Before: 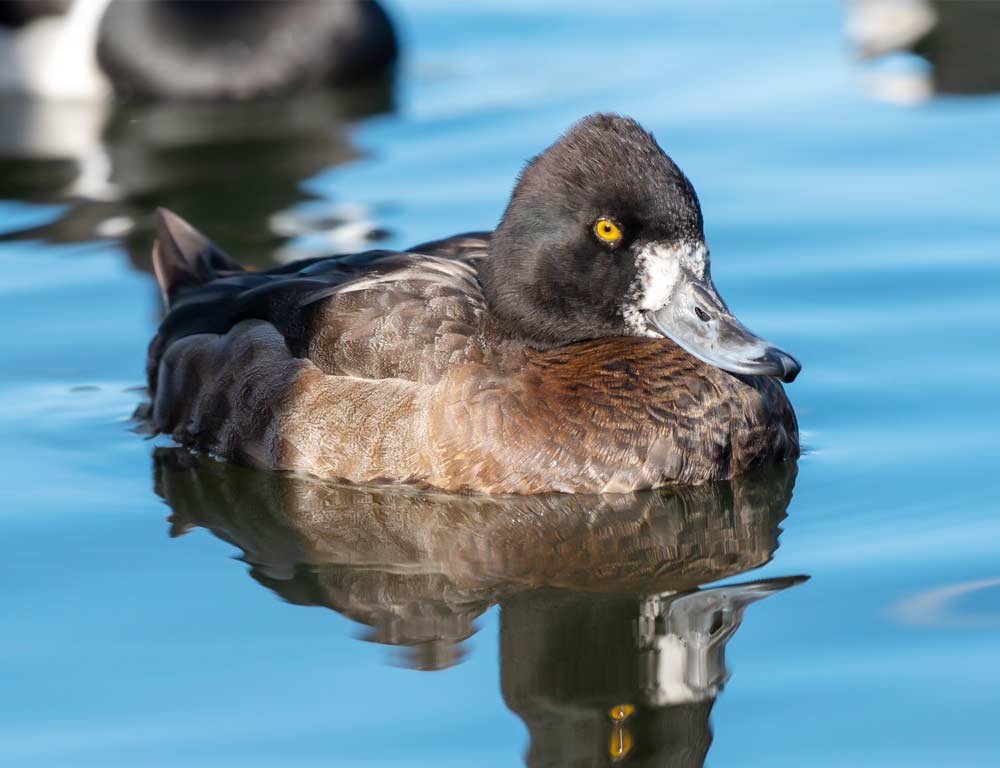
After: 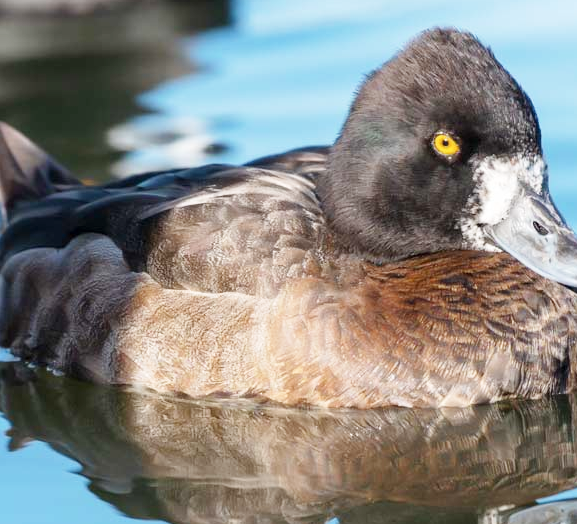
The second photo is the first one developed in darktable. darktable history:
crop: left 16.202%, top 11.208%, right 26.045%, bottom 20.557%
base curve: curves: ch0 [(0, 0) (0.204, 0.334) (0.55, 0.733) (1, 1)], preserve colors none
